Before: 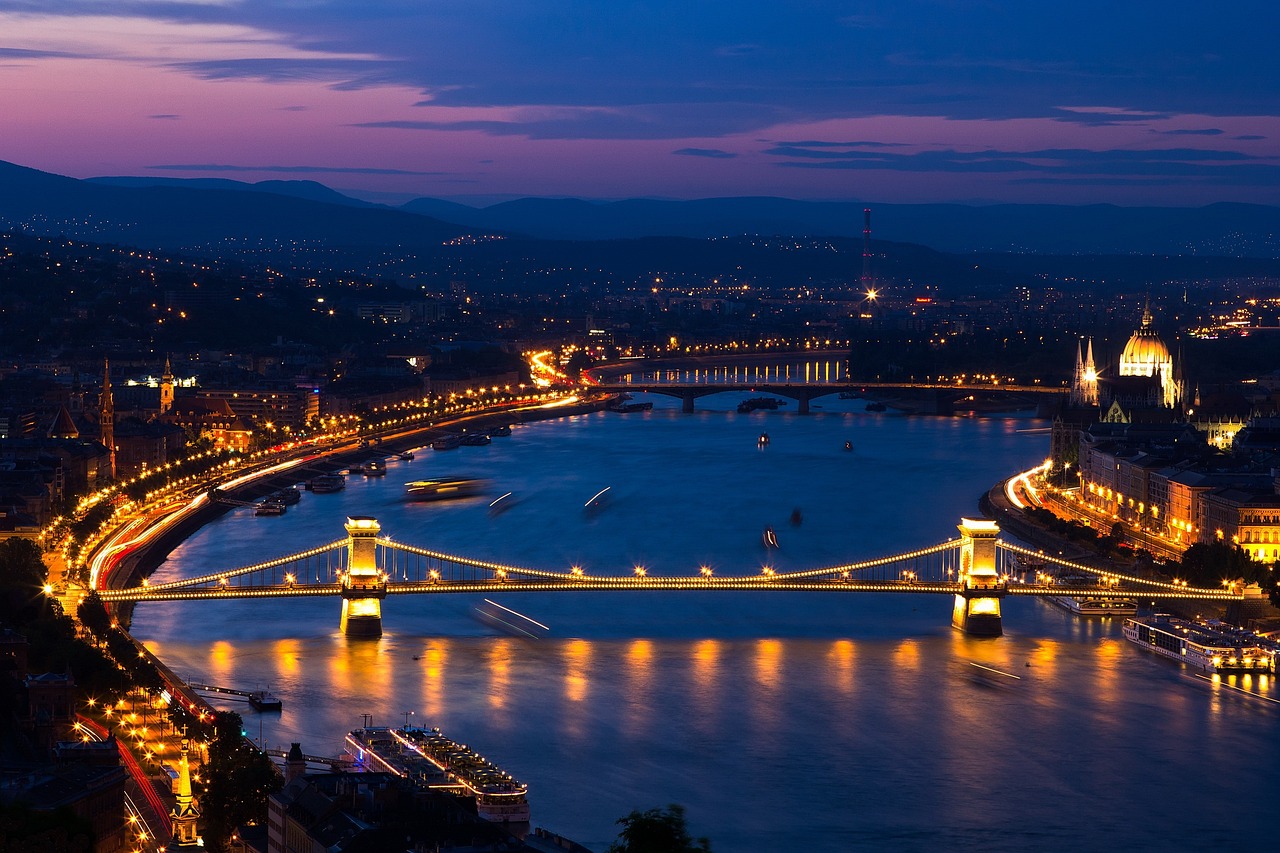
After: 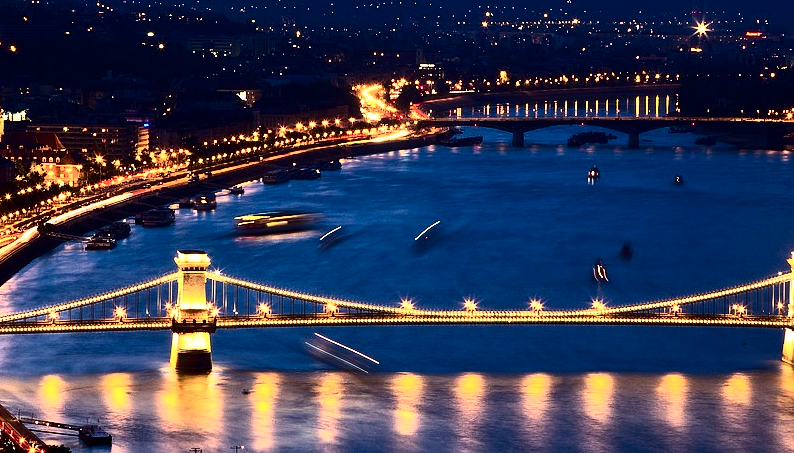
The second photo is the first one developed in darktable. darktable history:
contrast brightness saturation: contrast 0.5, saturation -0.1
tone equalizer: -7 EV 0.15 EV, -6 EV 0.6 EV, -5 EV 1.15 EV, -4 EV 1.33 EV, -3 EV 1.15 EV, -2 EV 0.6 EV, -1 EV 0.15 EV, mask exposure compensation -0.5 EV
crop: left 13.312%, top 31.28%, right 24.627%, bottom 15.582%
